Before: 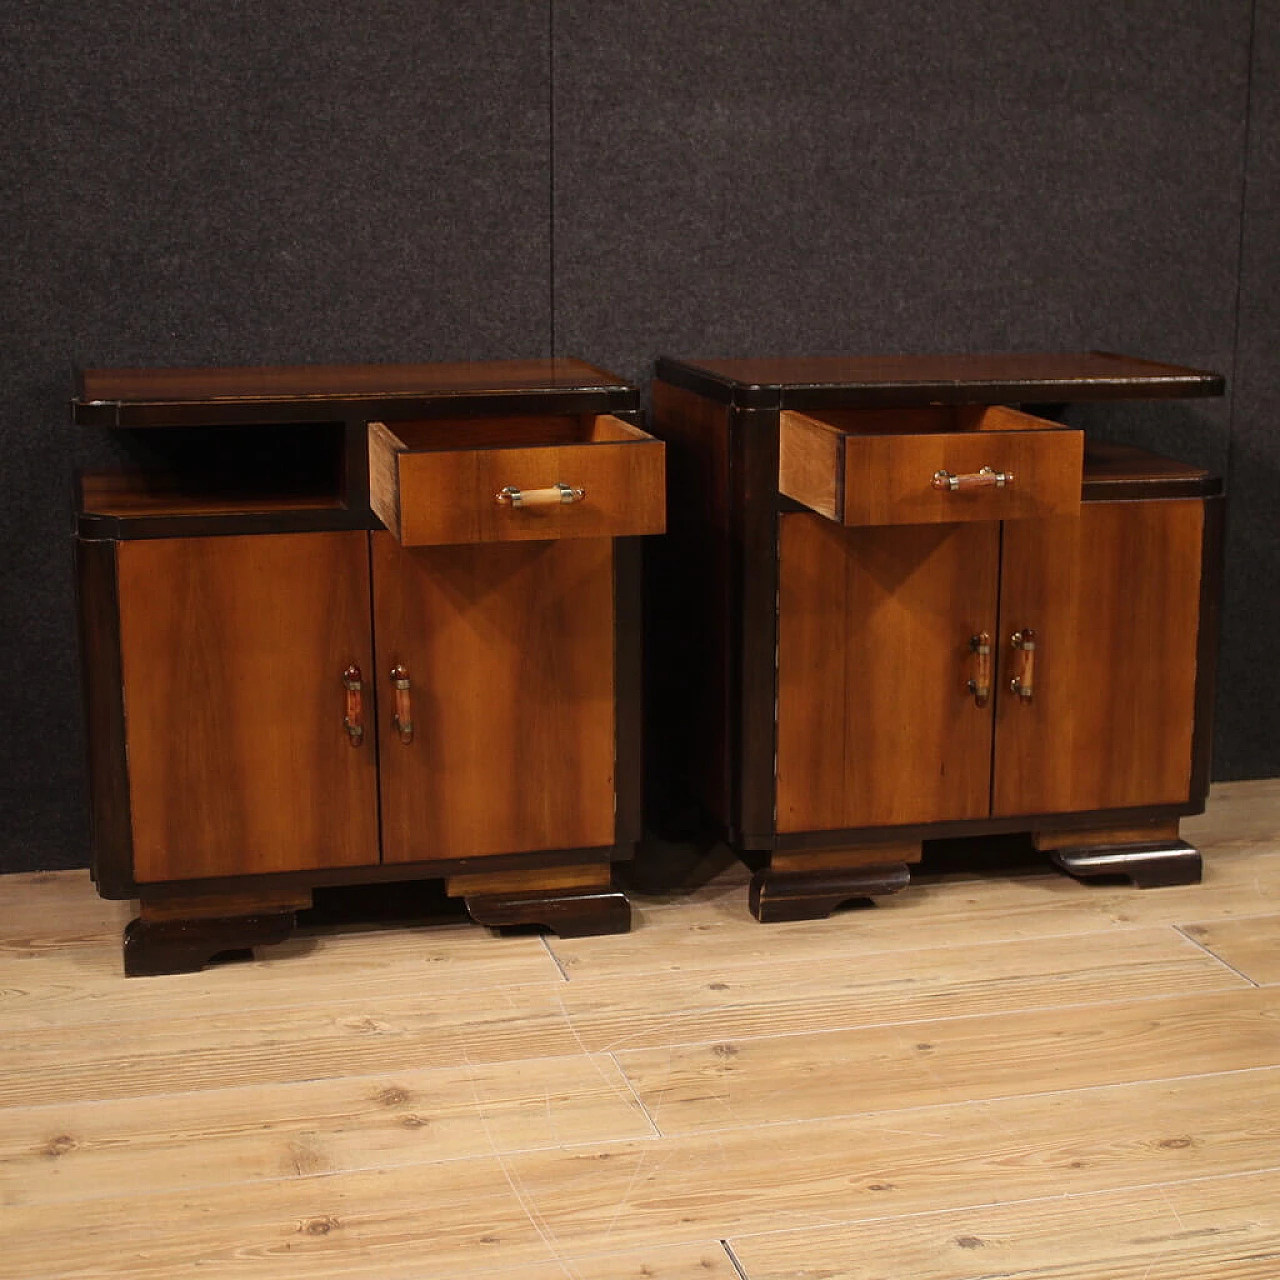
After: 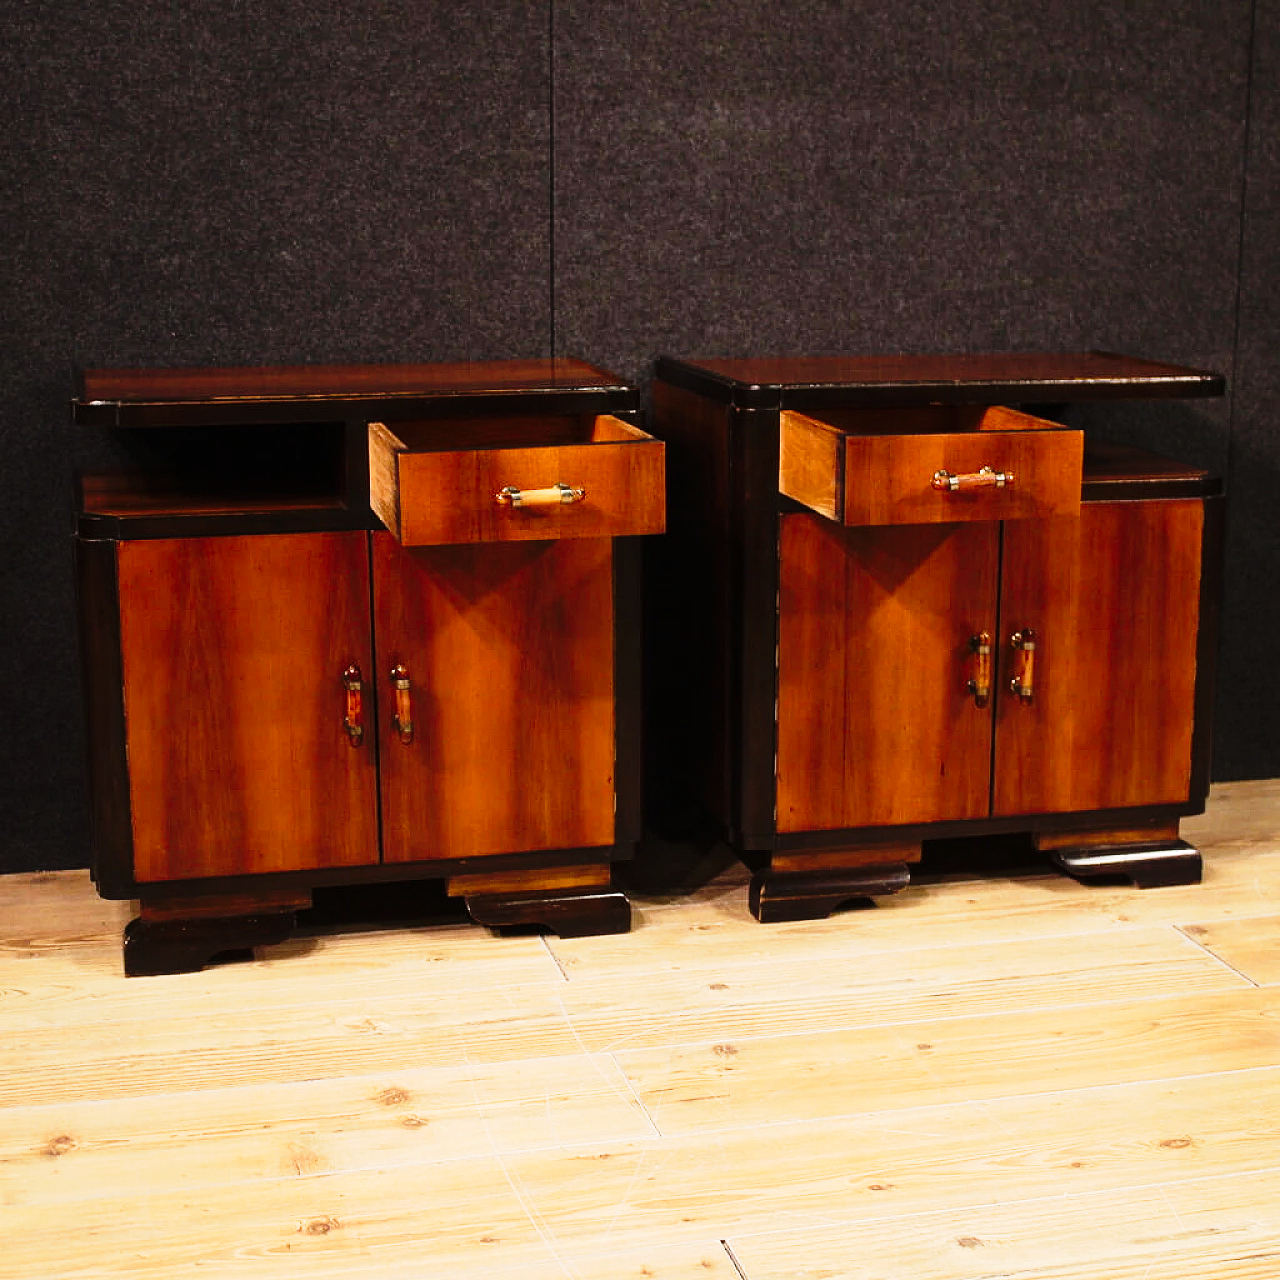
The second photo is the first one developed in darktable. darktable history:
tone curve: curves: ch0 [(0, 0) (0.187, 0.12) (0.392, 0.438) (0.704, 0.86) (0.858, 0.938) (1, 0.981)]; ch1 [(0, 0) (0.402, 0.36) (0.476, 0.456) (0.498, 0.501) (0.518, 0.521) (0.58, 0.598) (0.619, 0.663) (0.692, 0.744) (1, 1)]; ch2 [(0, 0) (0.427, 0.417) (0.483, 0.481) (0.503, 0.503) (0.526, 0.53) (0.563, 0.585) (0.626, 0.703) (0.699, 0.753) (0.997, 0.858)], preserve colors none
exposure: exposure 0.296 EV, compensate highlight preservation false
